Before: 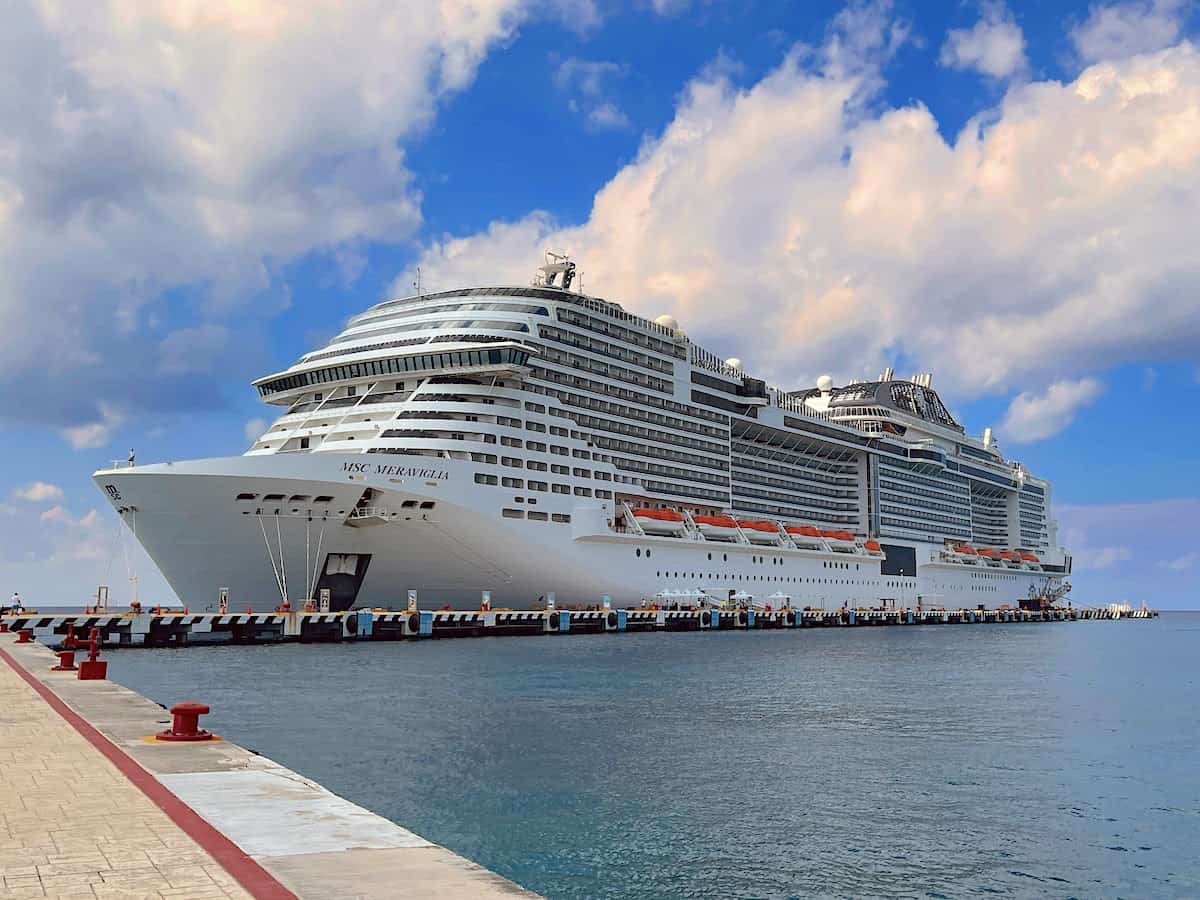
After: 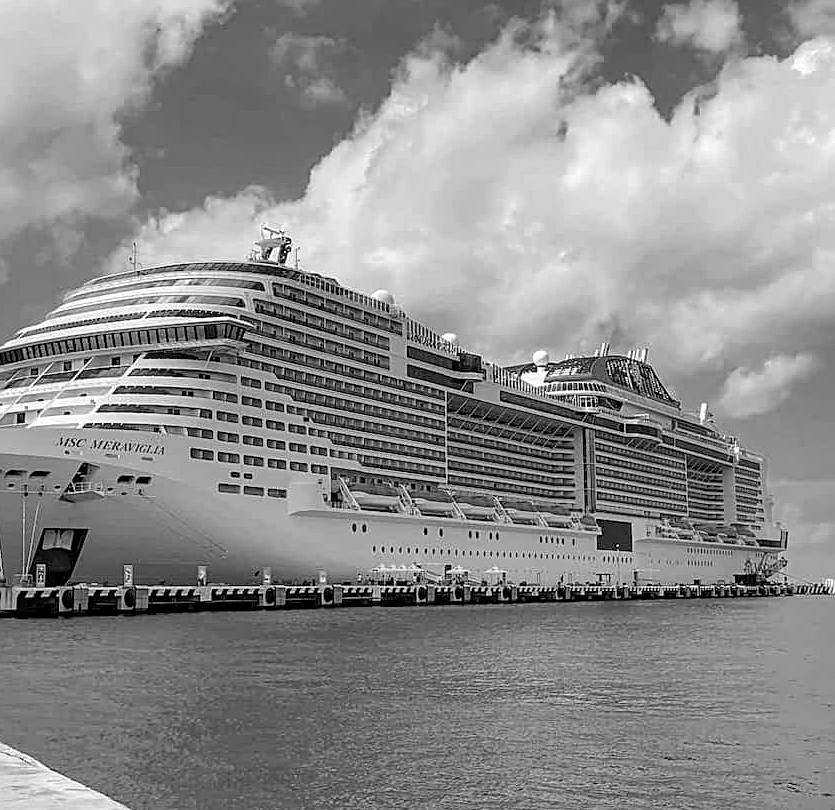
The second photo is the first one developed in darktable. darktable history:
local contrast: detail 130%
crop and rotate: left 23.719%, top 2.85%, right 6.693%, bottom 7.1%
contrast brightness saturation: saturation -0.997
exposure: black level correction 0.001, compensate highlight preservation false
sharpen: on, module defaults
